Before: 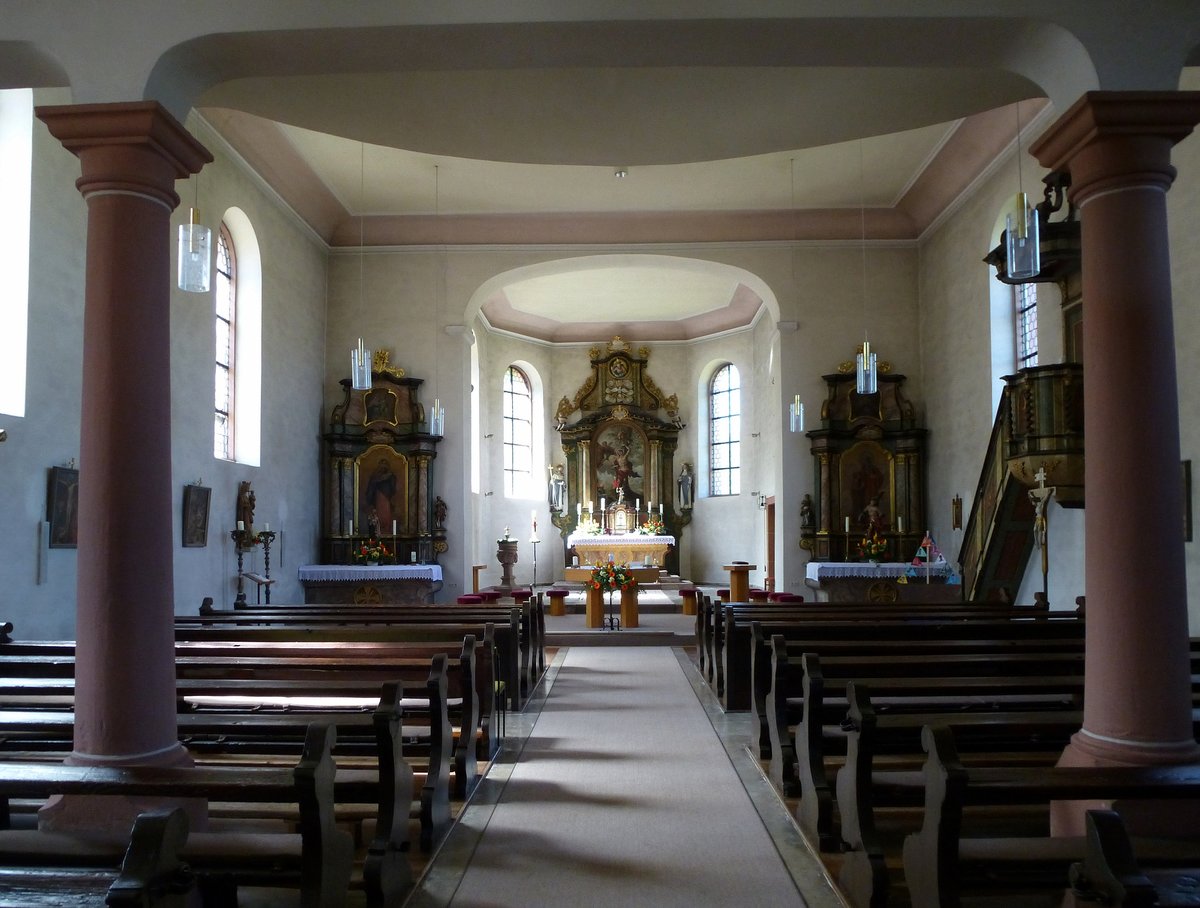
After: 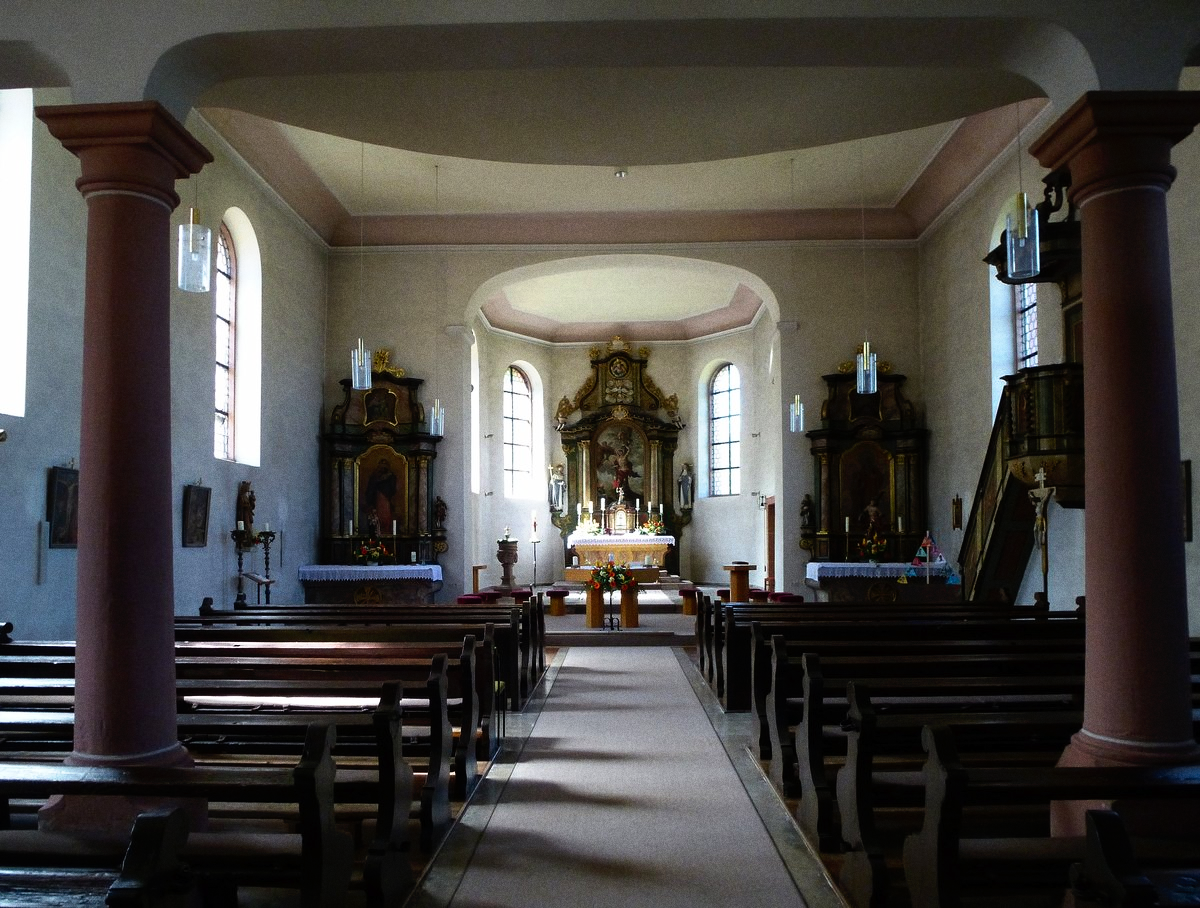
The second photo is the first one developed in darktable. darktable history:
tone curve: curves: ch0 [(0, 0) (0.003, 0.004) (0.011, 0.008) (0.025, 0.012) (0.044, 0.02) (0.069, 0.028) (0.1, 0.034) (0.136, 0.059) (0.177, 0.1) (0.224, 0.151) (0.277, 0.203) (0.335, 0.266) (0.399, 0.344) (0.468, 0.414) (0.543, 0.507) (0.623, 0.602) (0.709, 0.704) (0.801, 0.804) (0.898, 0.927) (1, 1)], preserve colors none
grain: on, module defaults
